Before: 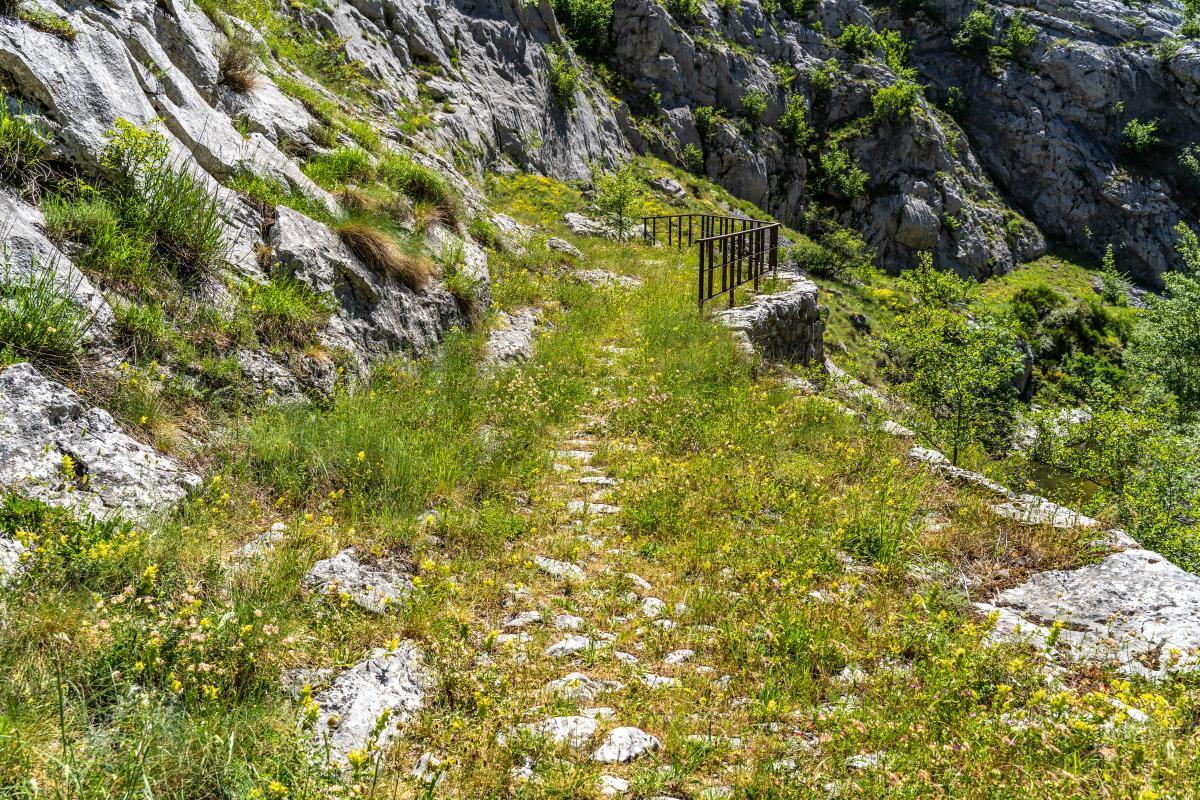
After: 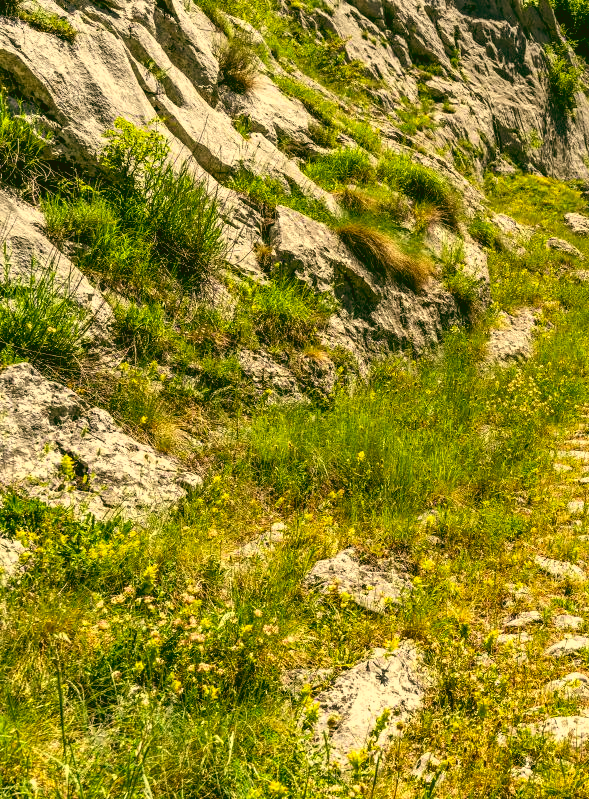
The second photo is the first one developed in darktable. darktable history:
color balance: lift [1.005, 0.99, 1.007, 1.01], gamma [1, 0.979, 1.011, 1.021], gain [0.923, 1.098, 1.025, 0.902], input saturation 90.45%, contrast 7.73%, output saturation 105.91%
color correction: highlights a* 1.12, highlights b* 24.26, shadows a* 15.58, shadows b* 24.26
contrast brightness saturation: contrast 0.1, brightness 0.03, saturation 0.09
shadows and highlights: radius 125.46, shadows 30.51, highlights -30.51, low approximation 0.01, soften with gaussian
crop and rotate: left 0%, top 0%, right 50.845%
